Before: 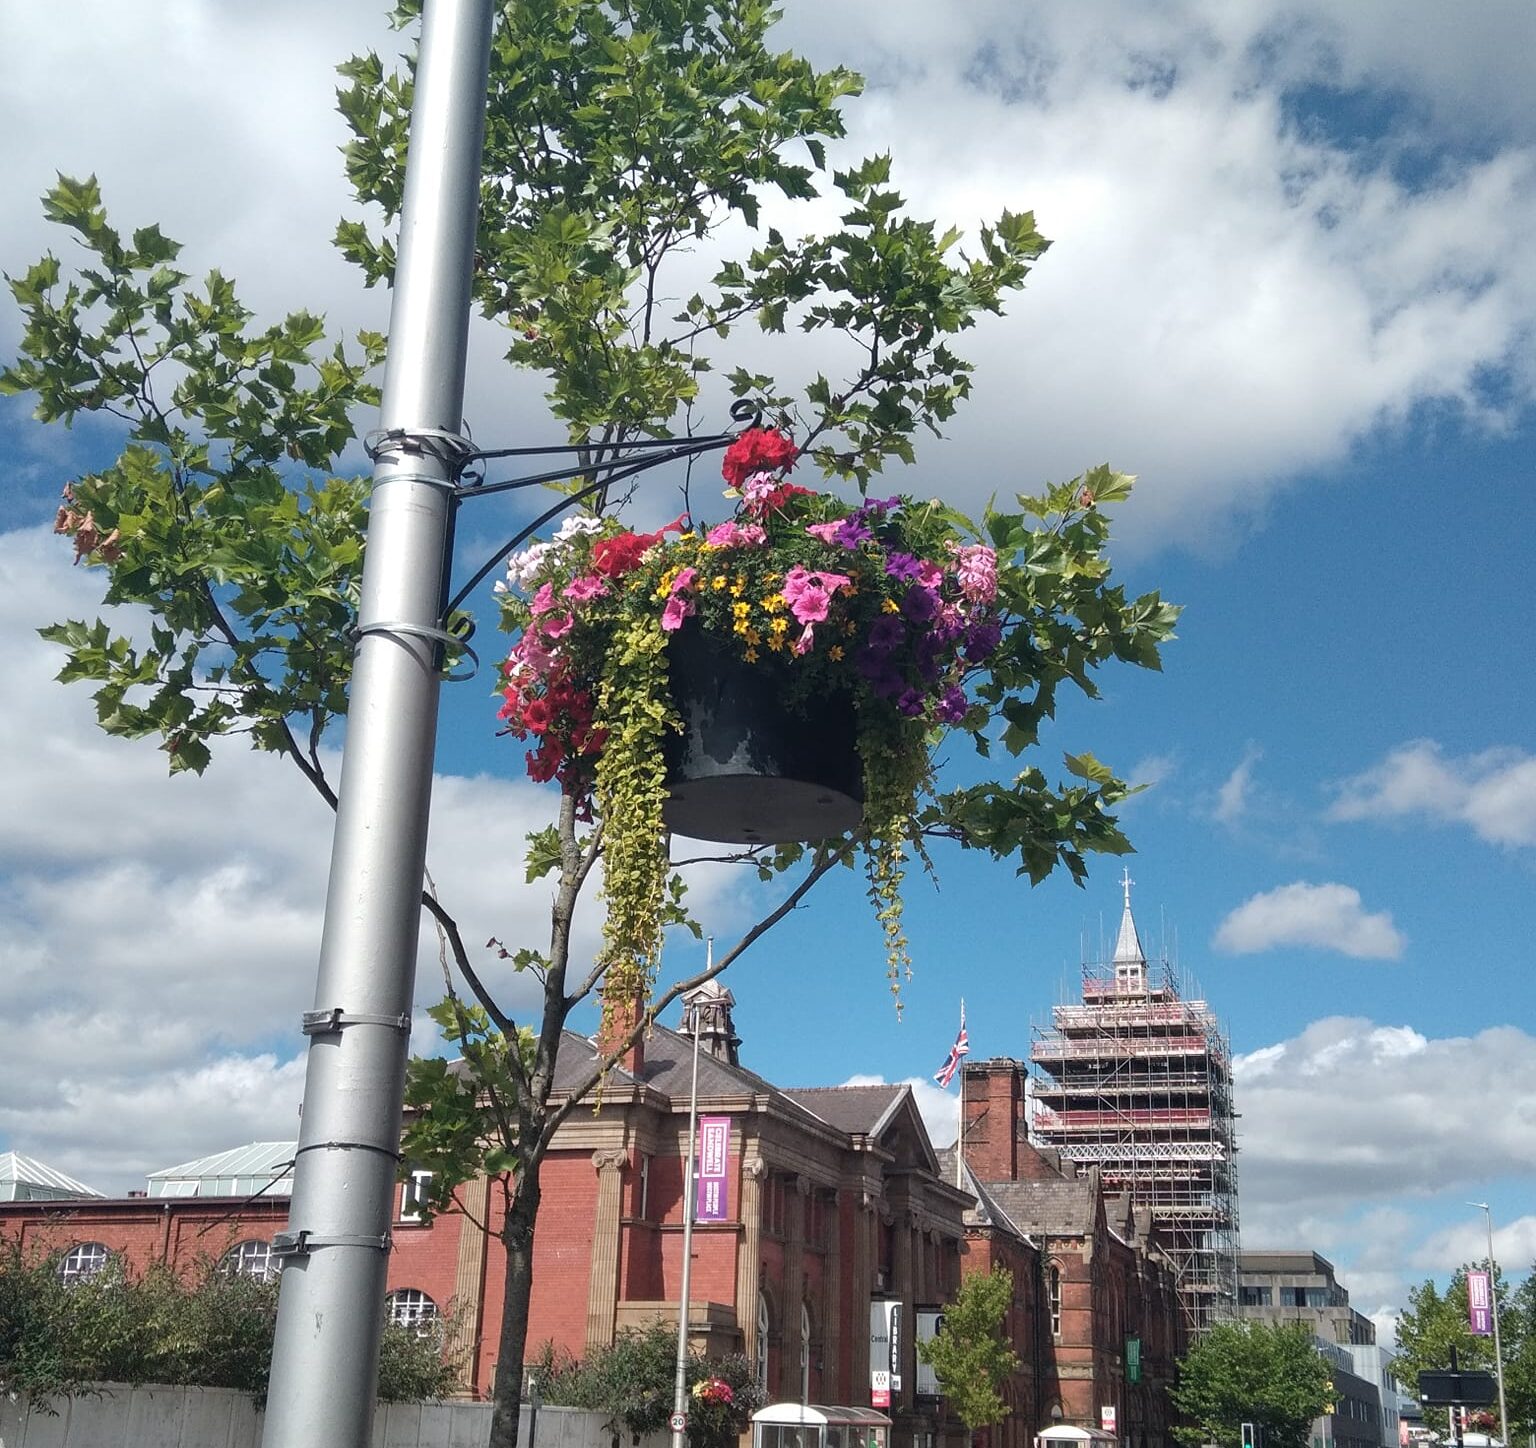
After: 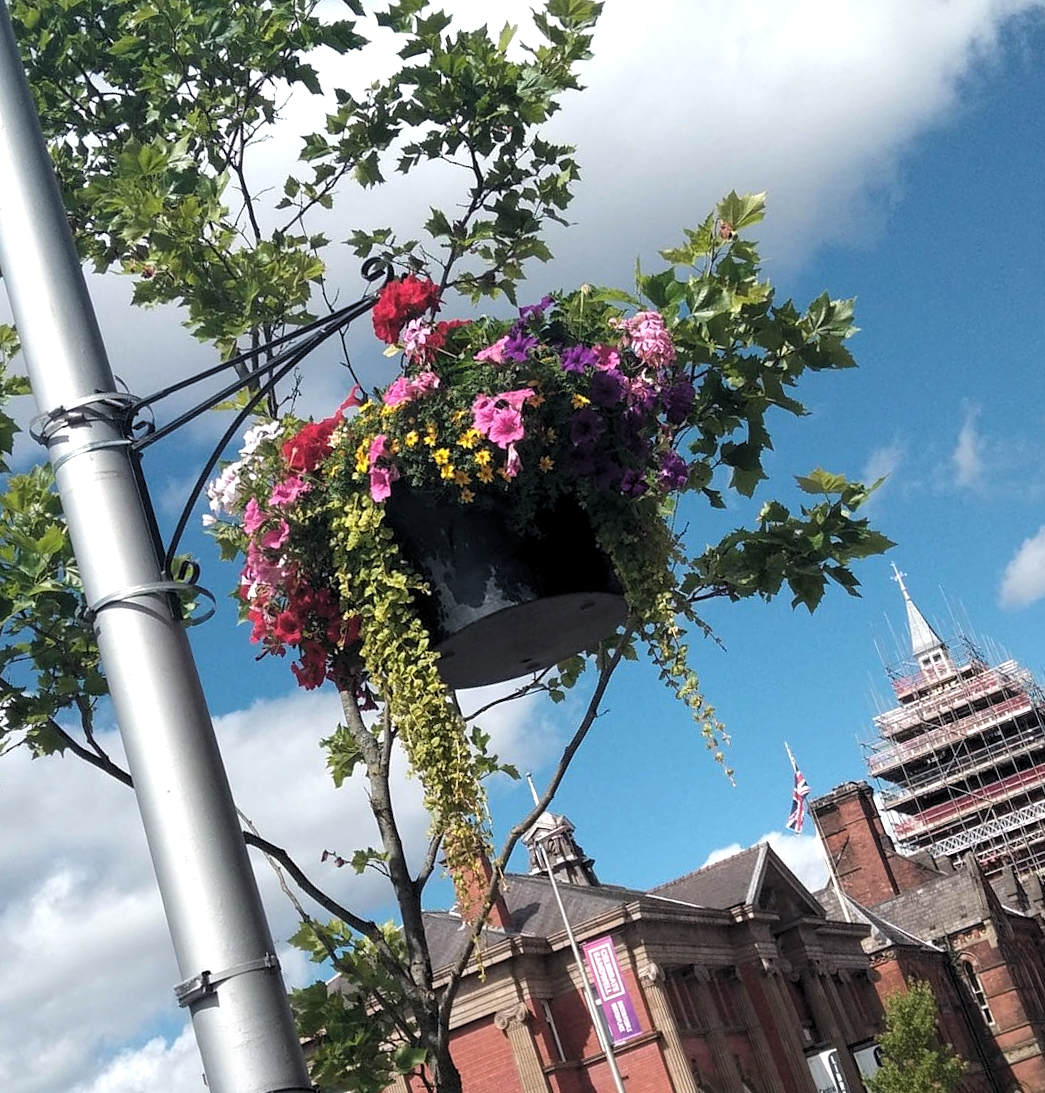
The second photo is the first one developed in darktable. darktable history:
crop and rotate: angle 20.57°, left 6.812%, right 4.079%, bottom 1.134%
levels: black 3.89%, levels [0.062, 0.494, 0.925]
